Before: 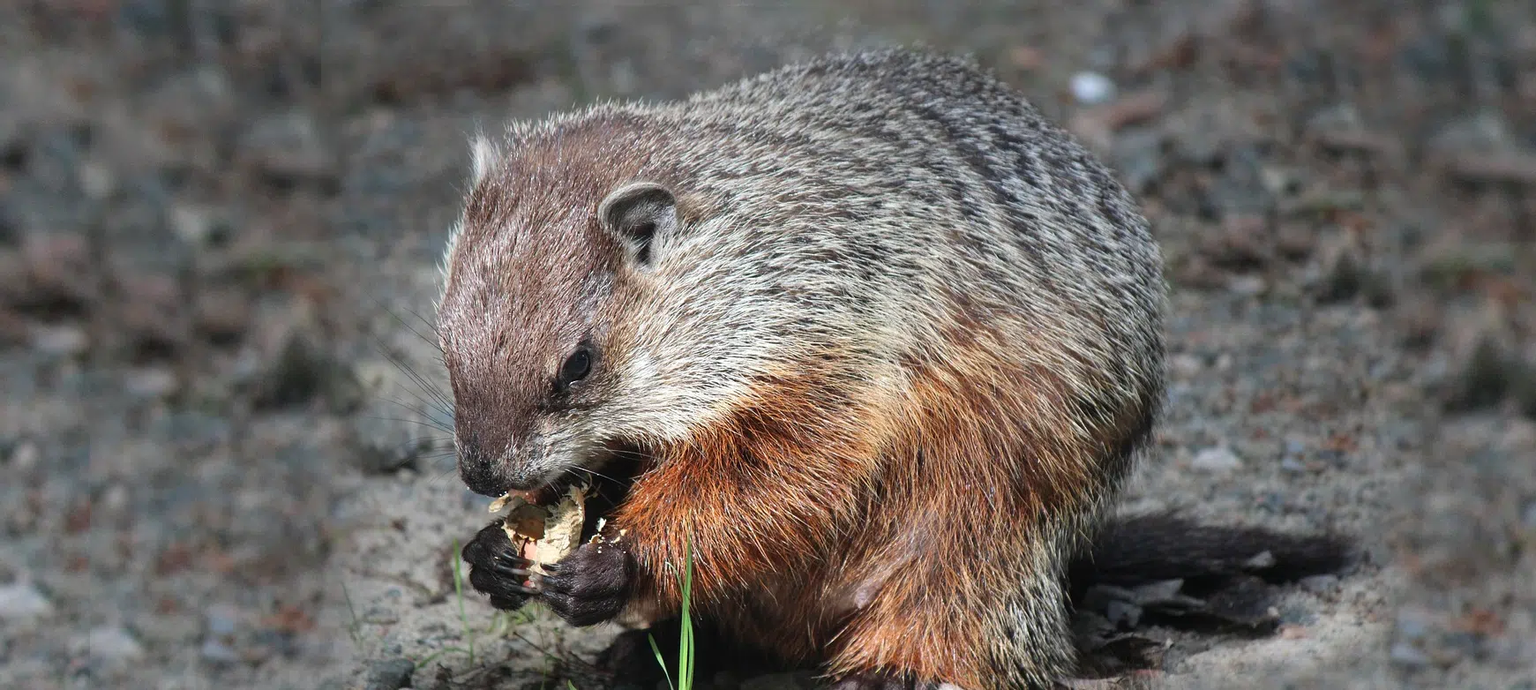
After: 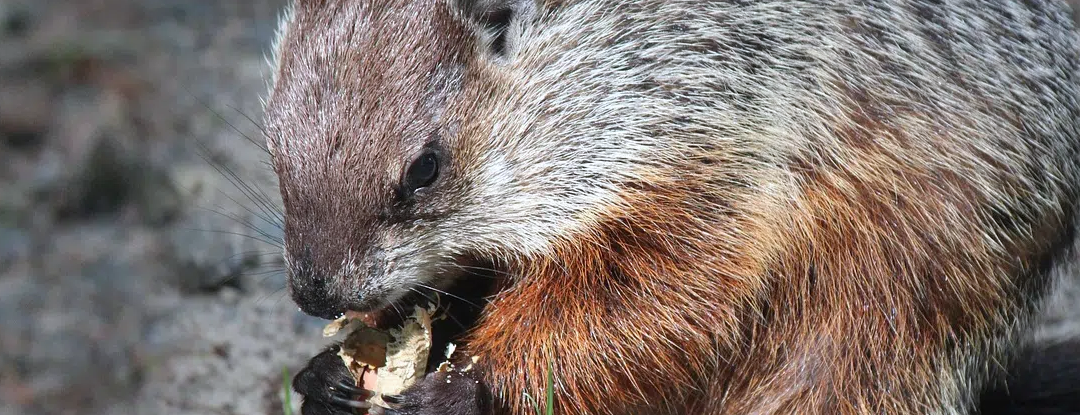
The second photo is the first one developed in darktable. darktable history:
crop: left 13.312%, top 31.28%, right 24.627%, bottom 15.582%
white balance: red 0.983, blue 1.036
